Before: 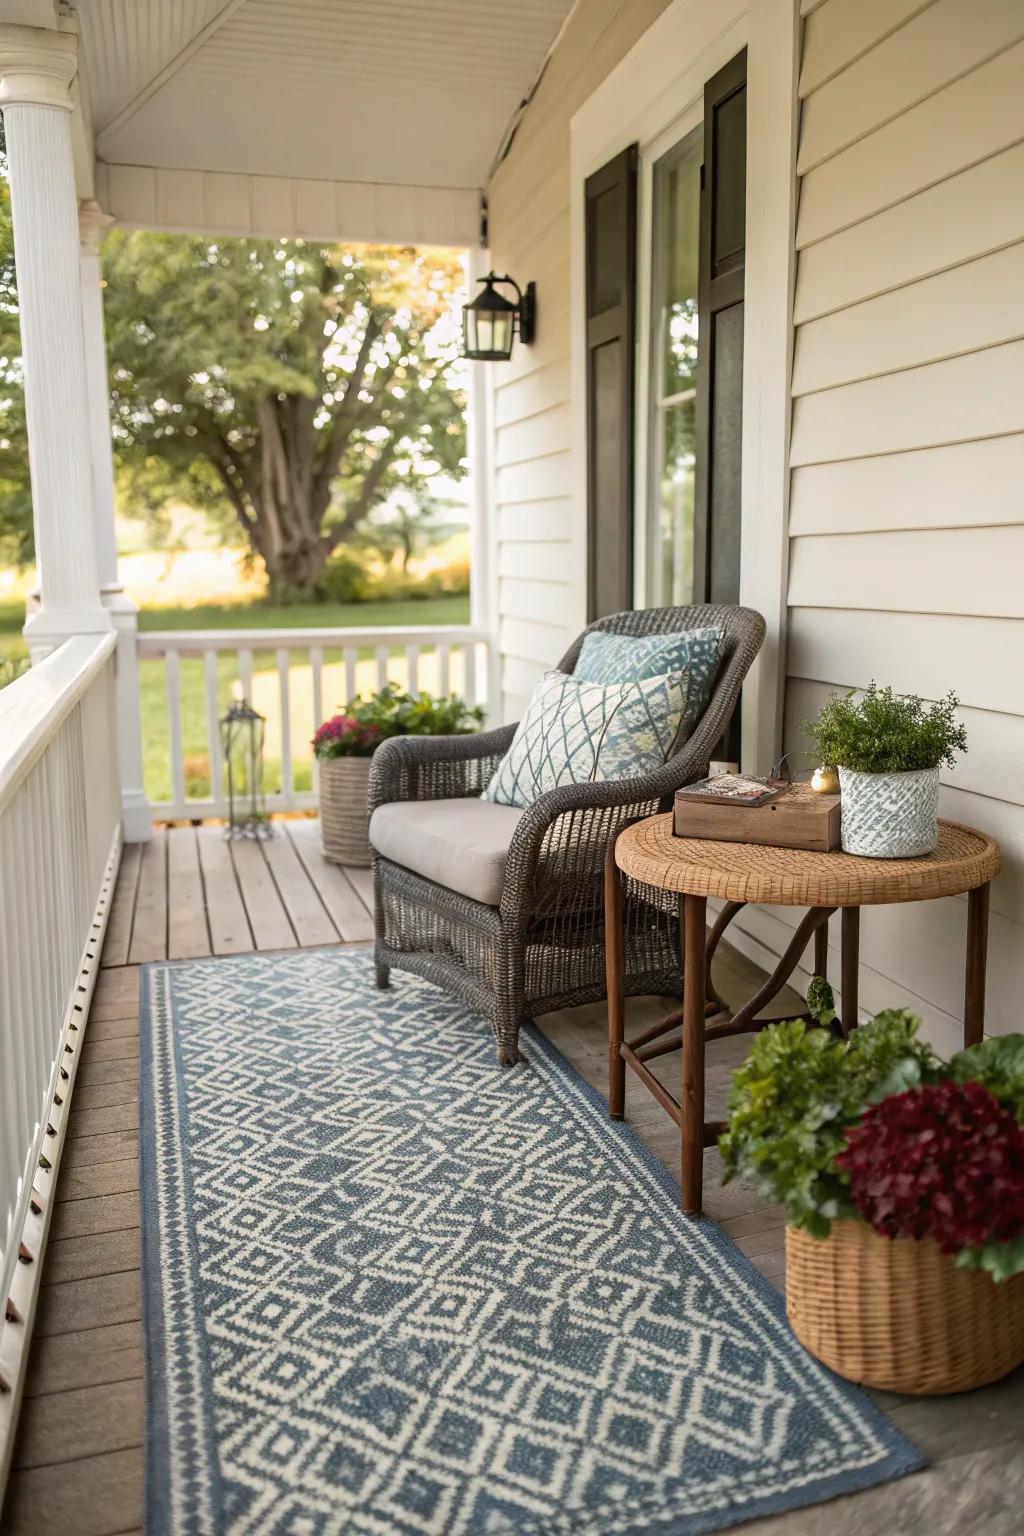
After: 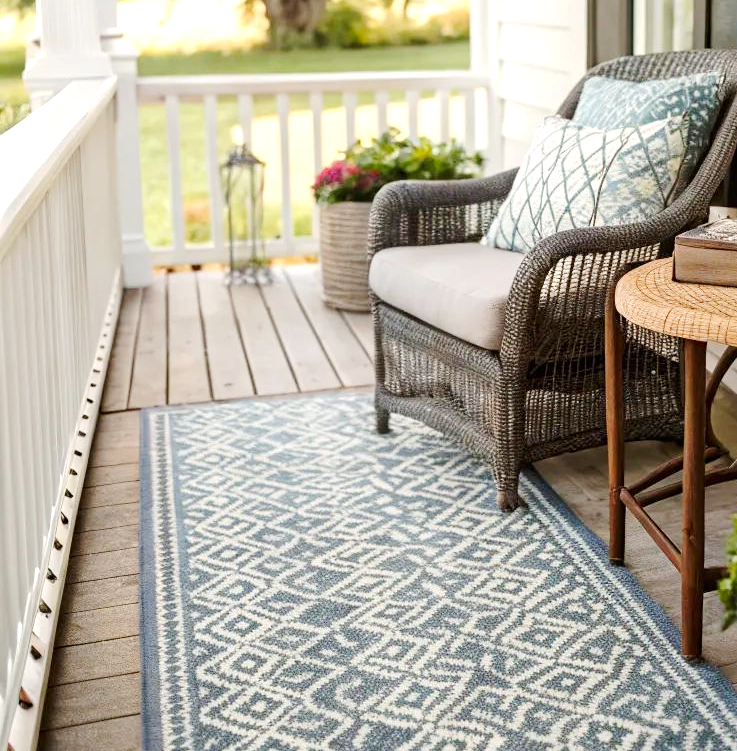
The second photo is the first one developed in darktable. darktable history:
crop: top 36.136%, right 27.976%, bottom 14.944%
tone curve: curves: ch0 [(0, 0) (0.037, 0.011) (0.131, 0.108) (0.279, 0.279) (0.476, 0.554) (0.617, 0.693) (0.704, 0.77) (0.813, 0.852) (0.916, 0.924) (1, 0.993)]; ch1 [(0, 0) (0.318, 0.278) (0.444, 0.427) (0.493, 0.492) (0.508, 0.502) (0.534, 0.531) (0.562, 0.571) (0.626, 0.667) (0.746, 0.764) (1, 1)]; ch2 [(0, 0) (0.316, 0.292) (0.381, 0.37) (0.423, 0.448) (0.476, 0.492) (0.502, 0.498) (0.522, 0.518) (0.533, 0.532) (0.586, 0.631) (0.634, 0.663) (0.7, 0.7) (0.861, 0.808) (1, 0.951)], preserve colors none
exposure: exposure 0.379 EV, compensate highlight preservation false
